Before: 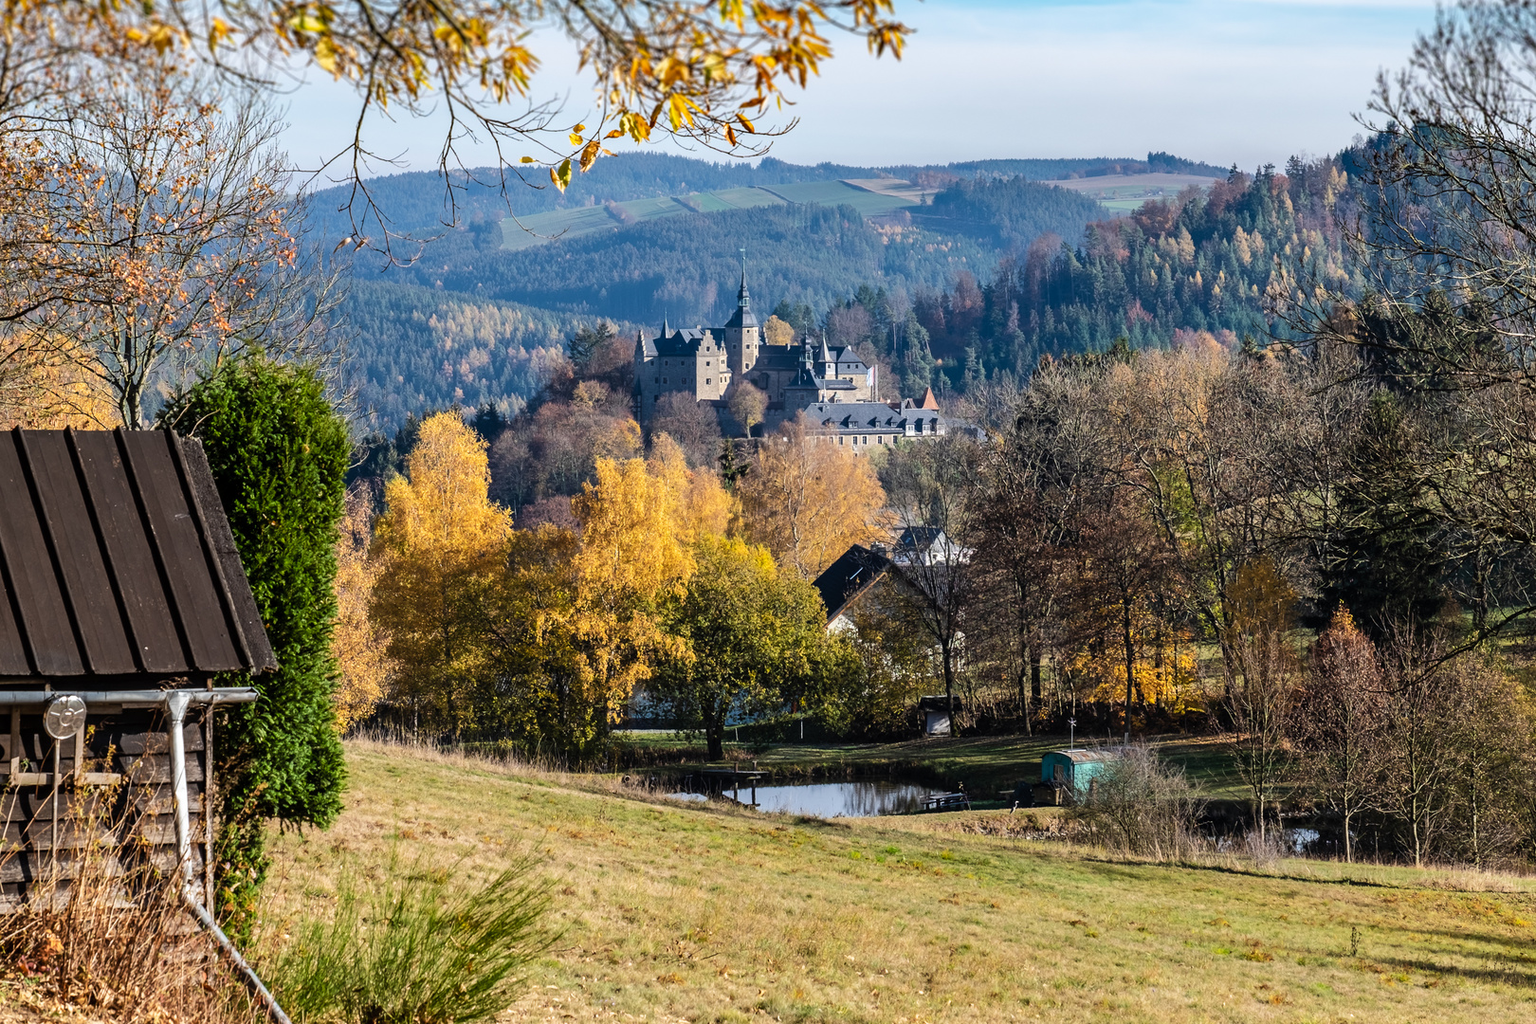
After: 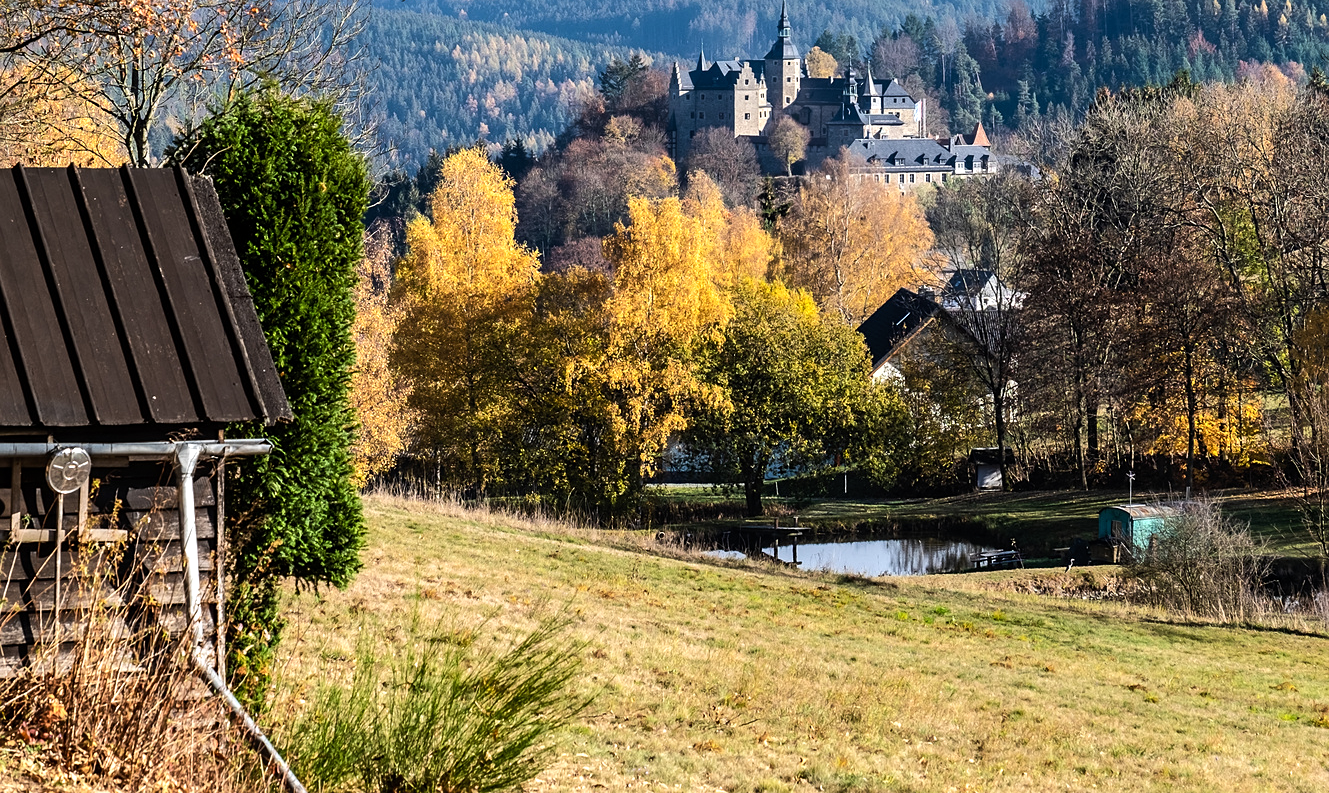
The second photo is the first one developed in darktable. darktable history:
sharpen: radius 1.272, amount 0.305, threshold 0
tone equalizer: -8 EV -0.417 EV, -7 EV -0.389 EV, -6 EV -0.333 EV, -5 EV -0.222 EV, -3 EV 0.222 EV, -2 EV 0.333 EV, -1 EV 0.389 EV, +0 EV 0.417 EV, edges refinement/feathering 500, mask exposure compensation -1.57 EV, preserve details no
crop: top 26.531%, right 17.959%
